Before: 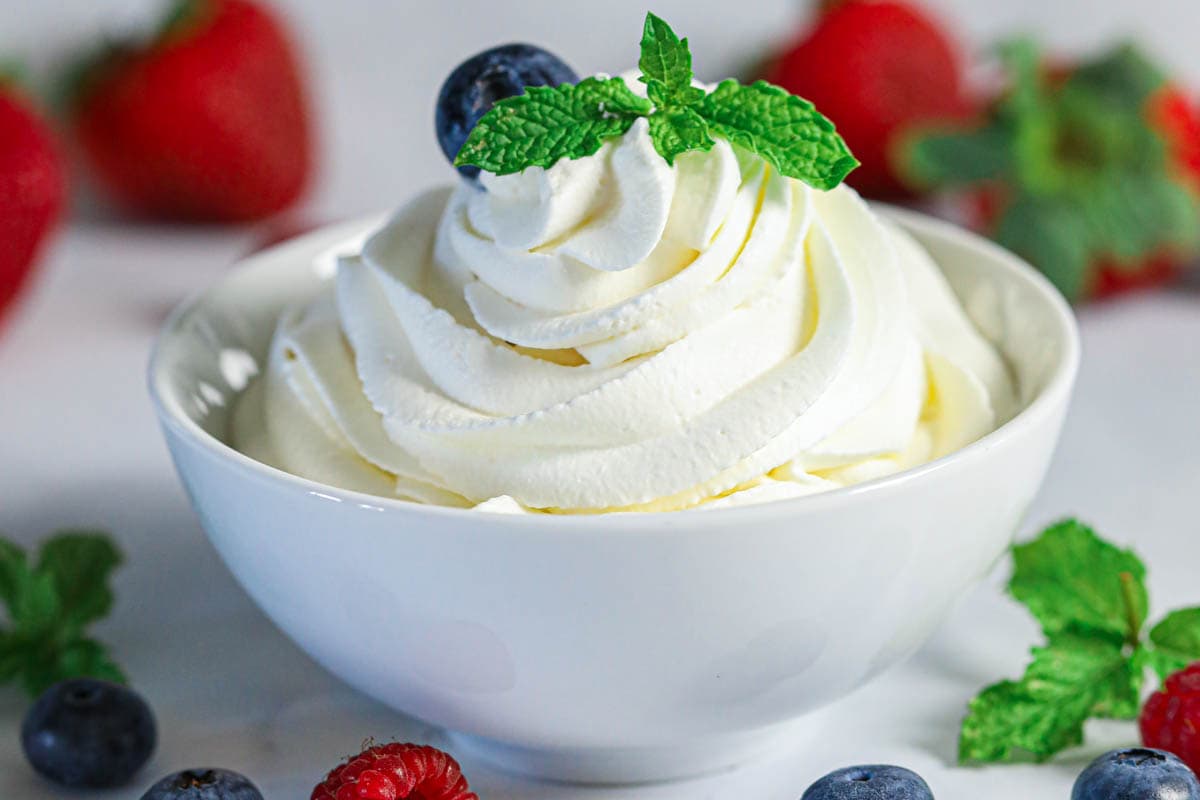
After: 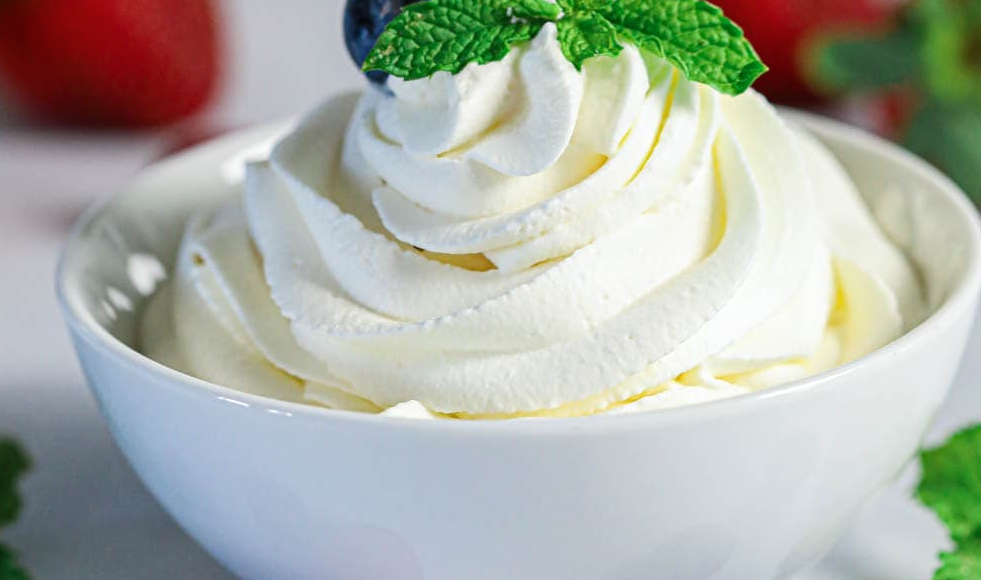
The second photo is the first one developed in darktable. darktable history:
color balance rgb: shadows lift › luminance -19.8%, perceptual saturation grading › global saturation 0.189%
crop: left 7.748%, top 11.924%, right 10.427%, bottom 15.477%
